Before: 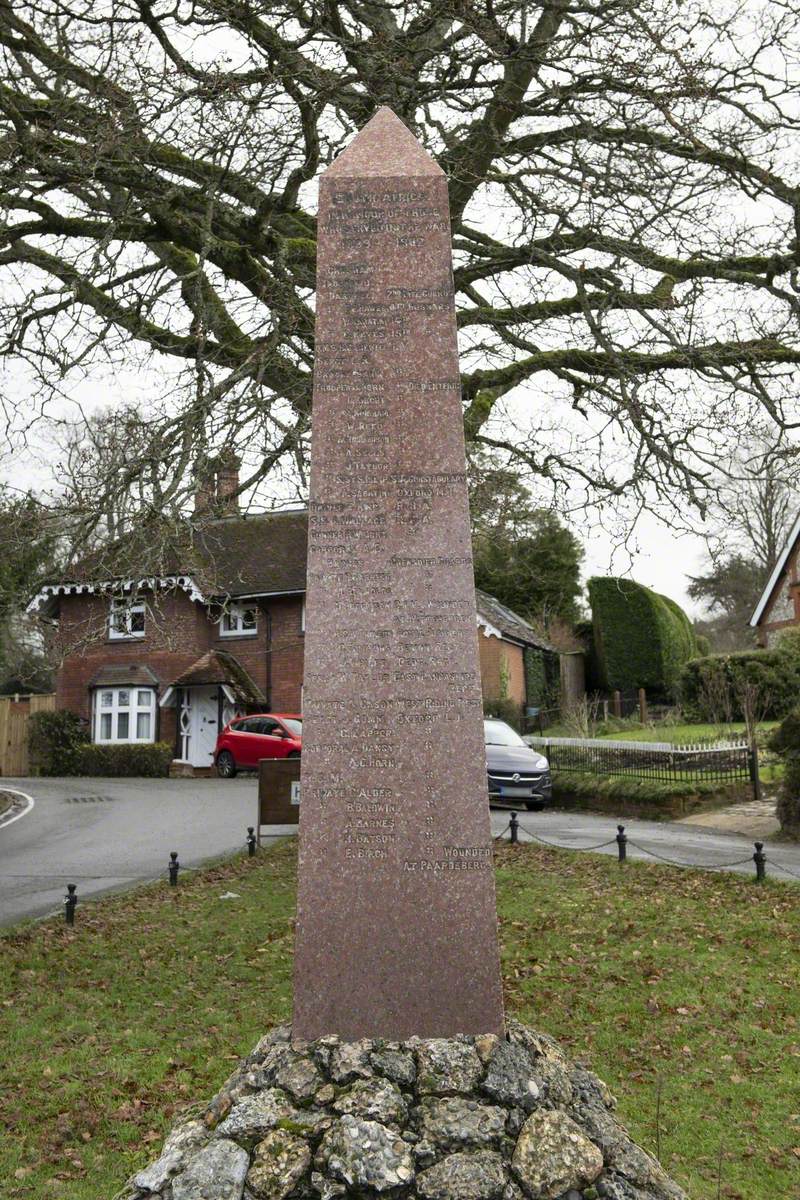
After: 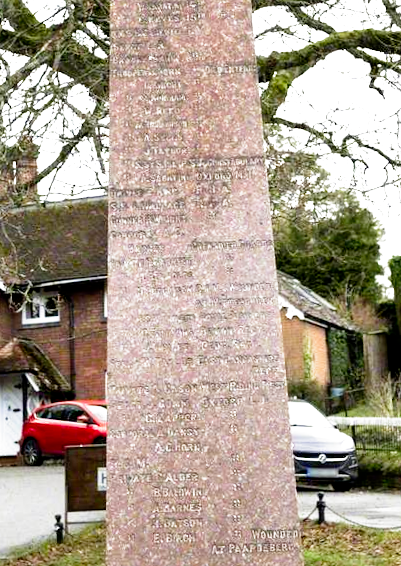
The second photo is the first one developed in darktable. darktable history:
crop: left 25%, top 25%, right 25%, bottom 25%
filmic rgb: middle gray luminance 8.8%, black relative exposure -6.3 EV, white relative exposure 2.7 EV, threshold 6 EV, target black luminance 0%, hardness 4.74, latitude 73.47%, contrast 1.332, shadows ↔ highlights balance 10.13%, add noise in highlights 0, preserve chrominance no, color science v3 (2019), use custom middle-gray values true, iterations of high-quality reconstruction 0, contrast in highlights soft, enable highlight reconstruction true
rotate and perspective: rotation -1.42°, crop left 0.016, crop right 0.984, crop top 0.035, crop bottom 0.965
